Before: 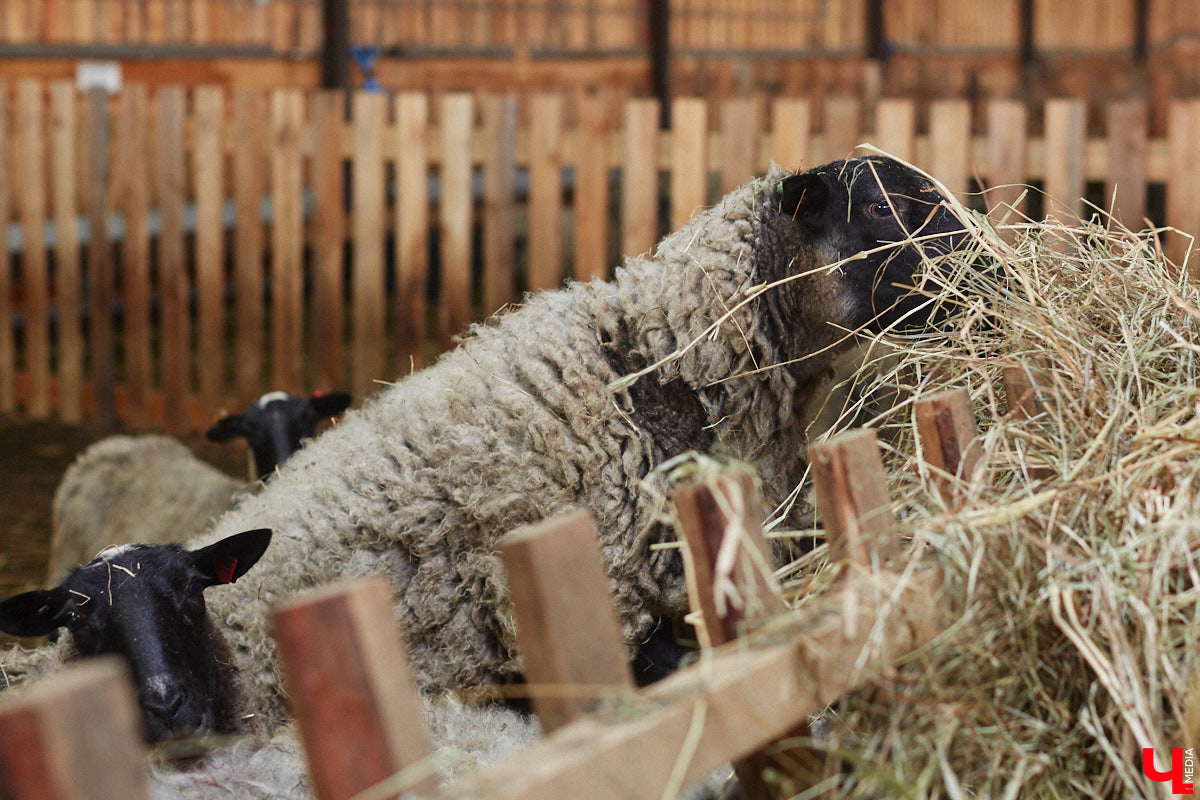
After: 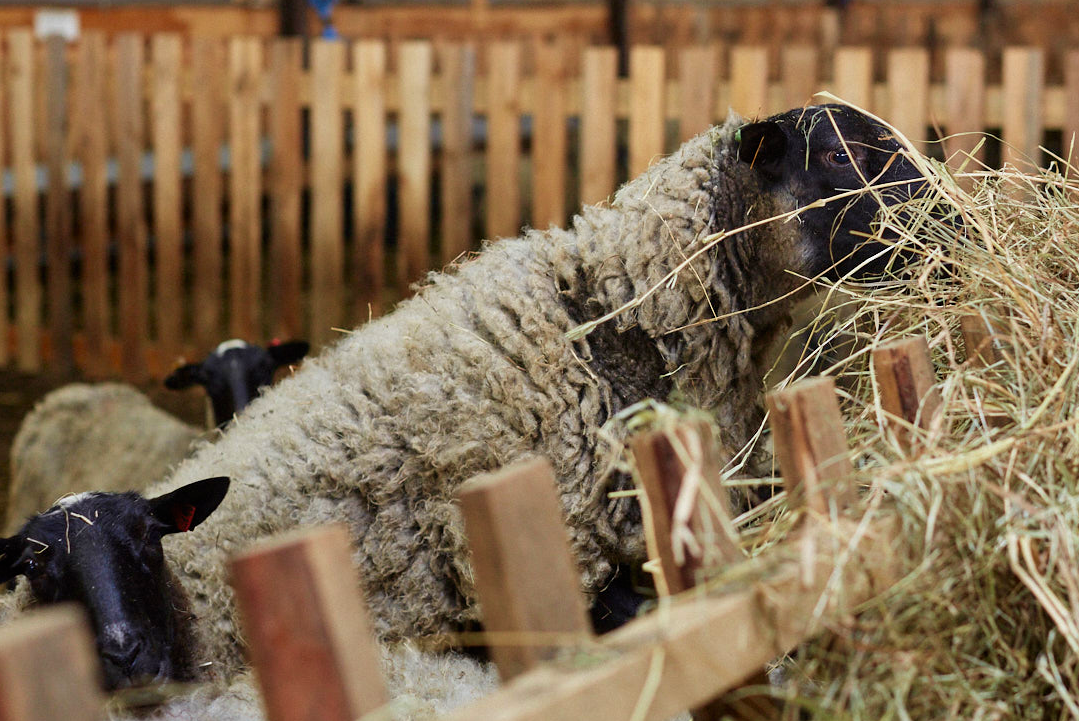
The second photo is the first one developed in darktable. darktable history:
velvia: on, module defaults
crop: left 3.508%, top 6.504%, right 6.537%, bottom 3.308%
